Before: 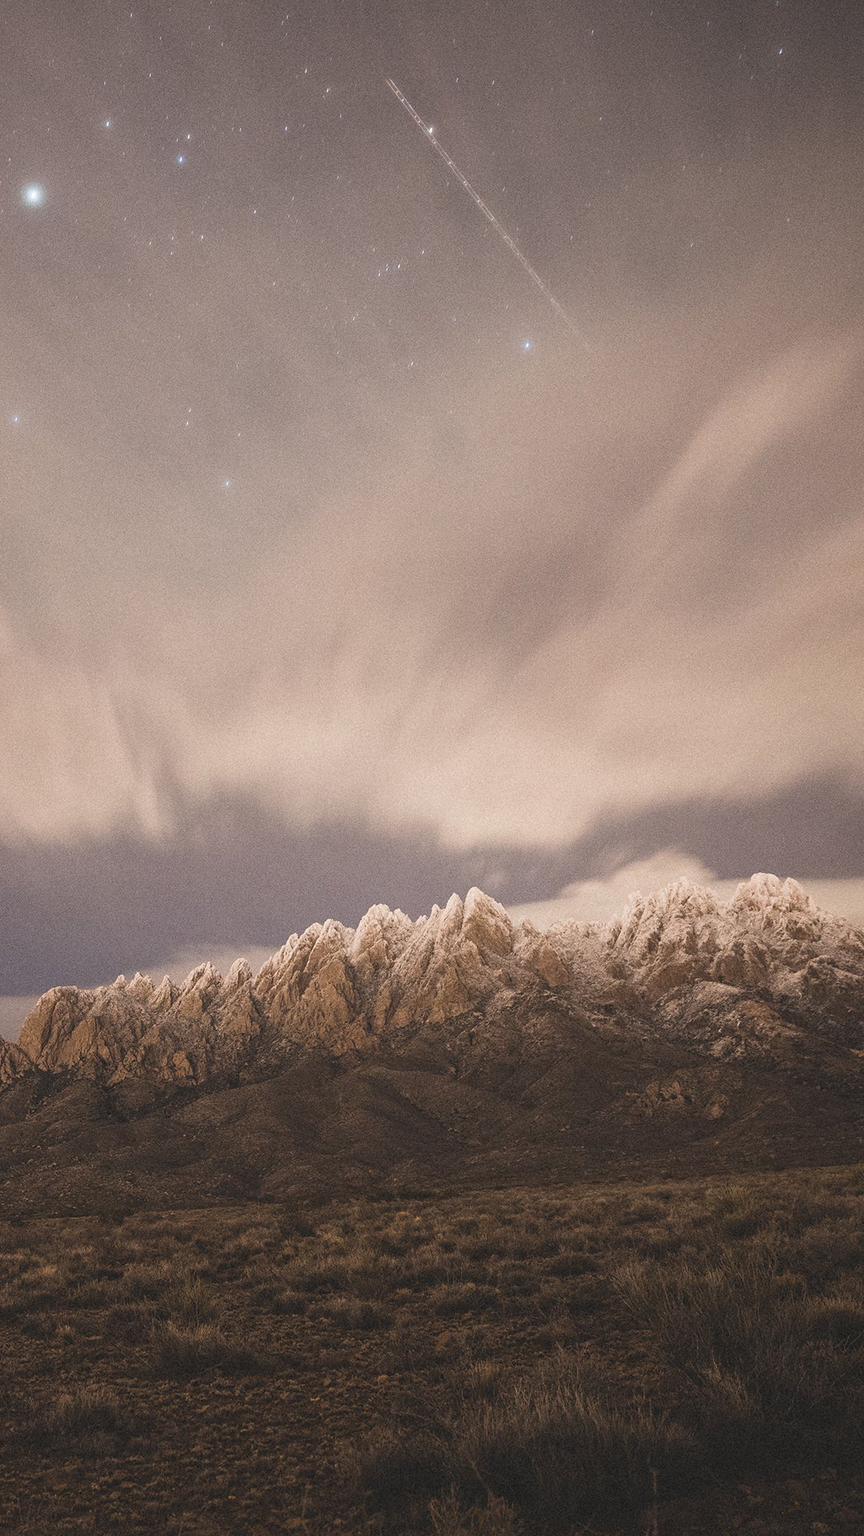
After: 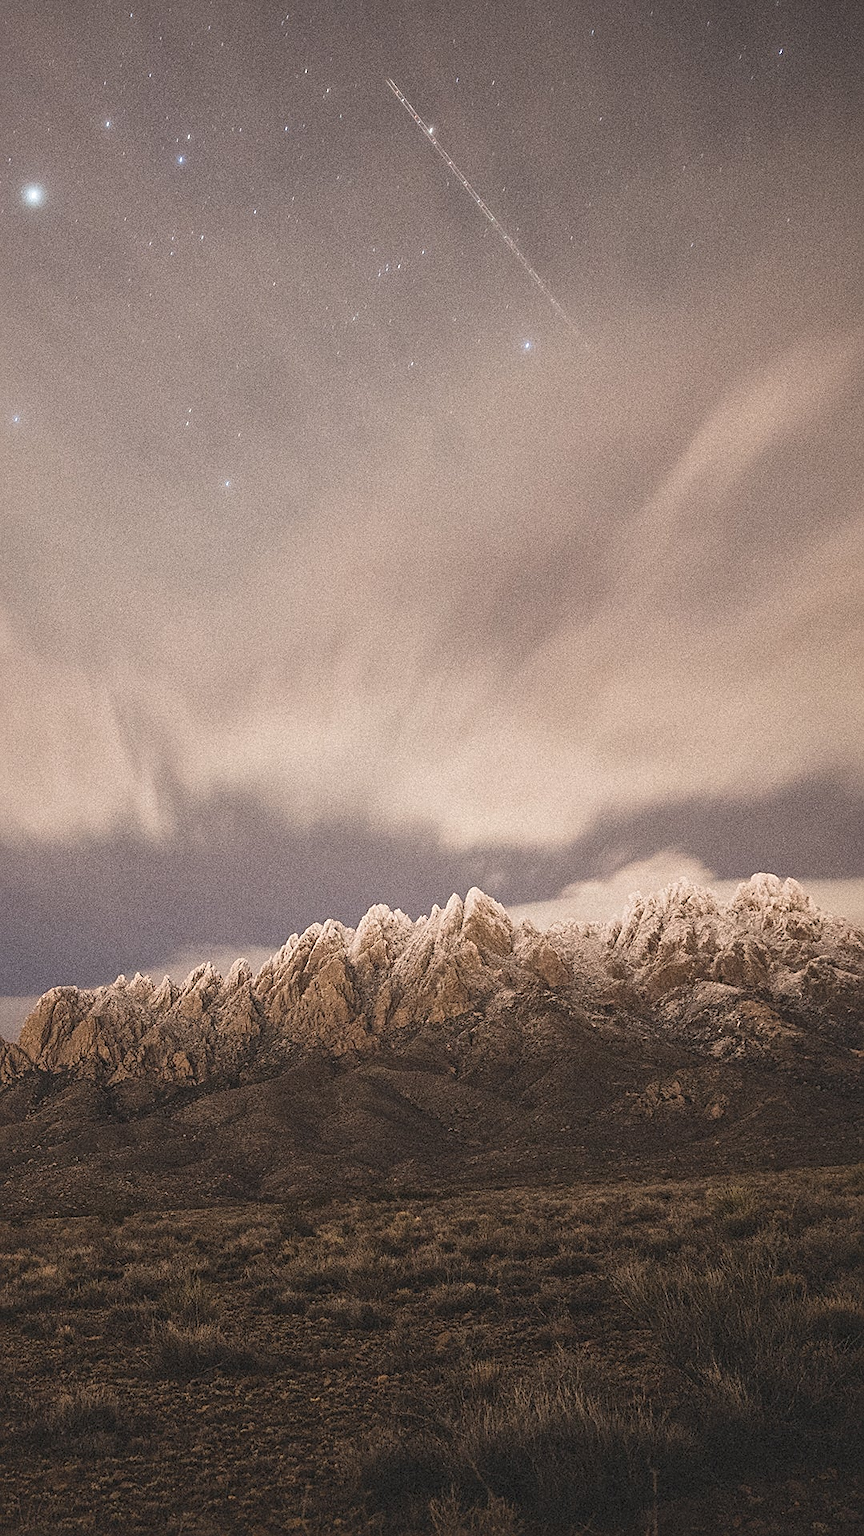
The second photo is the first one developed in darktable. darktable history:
grain: coarseness 0.09 ISO
local contrast: mode bilateral grid, contrast 20, coarseness 50, detail 120%, midtone range 0.2
sharpen: on, module defaults
